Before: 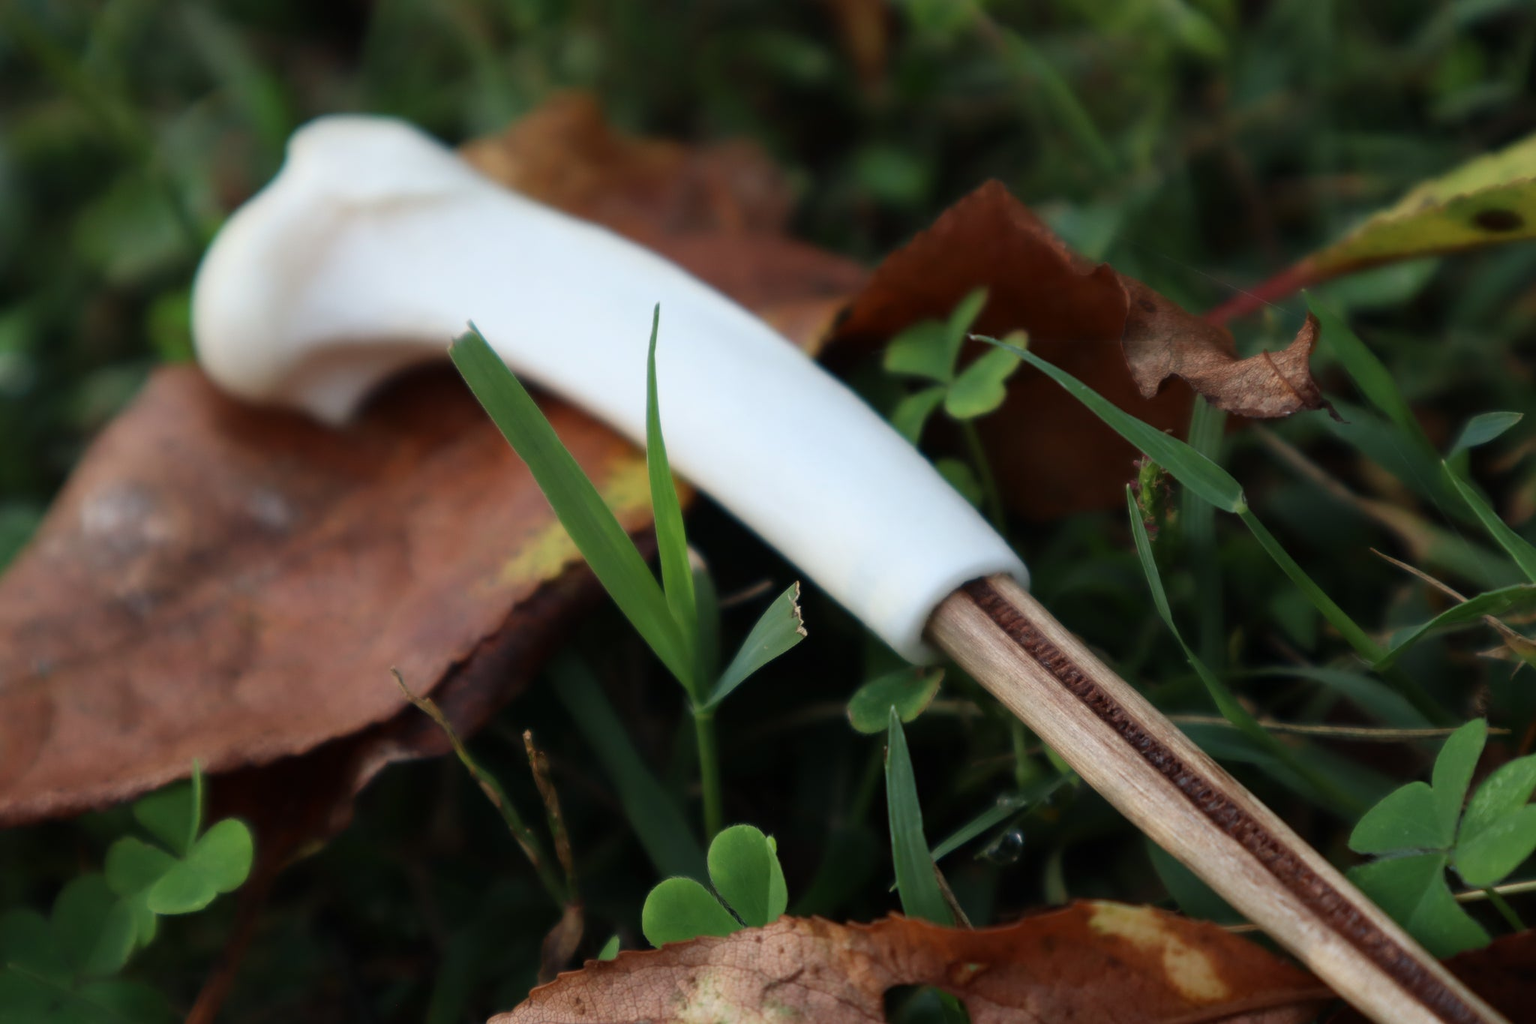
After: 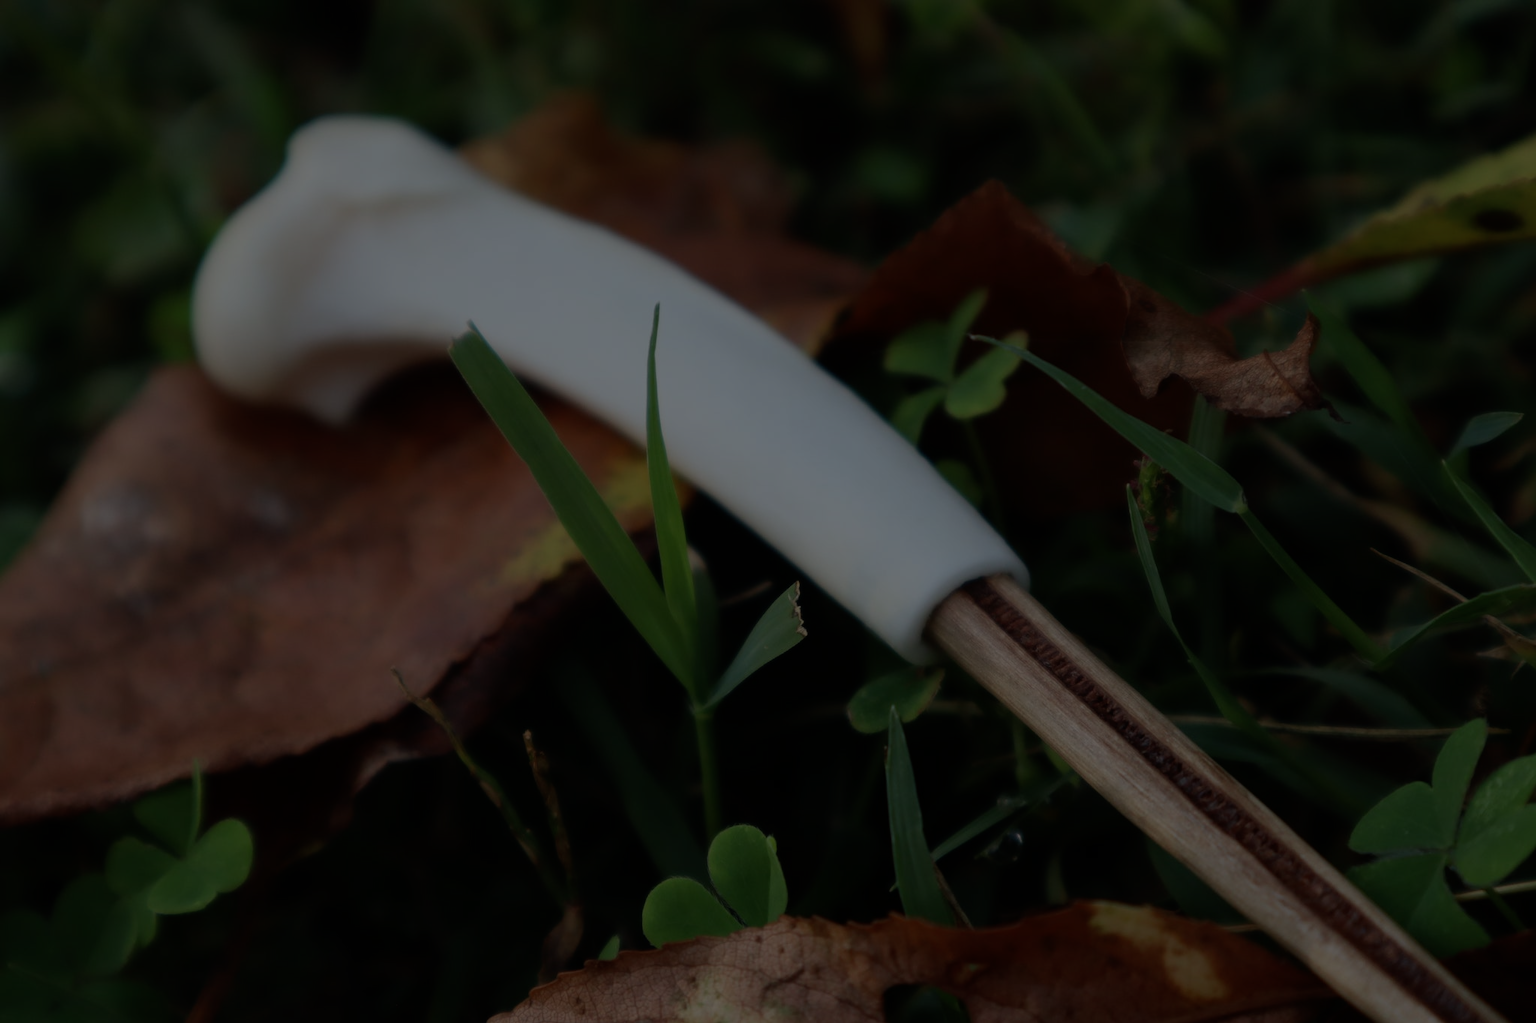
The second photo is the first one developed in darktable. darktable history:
exposure: exposure -2.419 EV, compensate highlight preservation false
